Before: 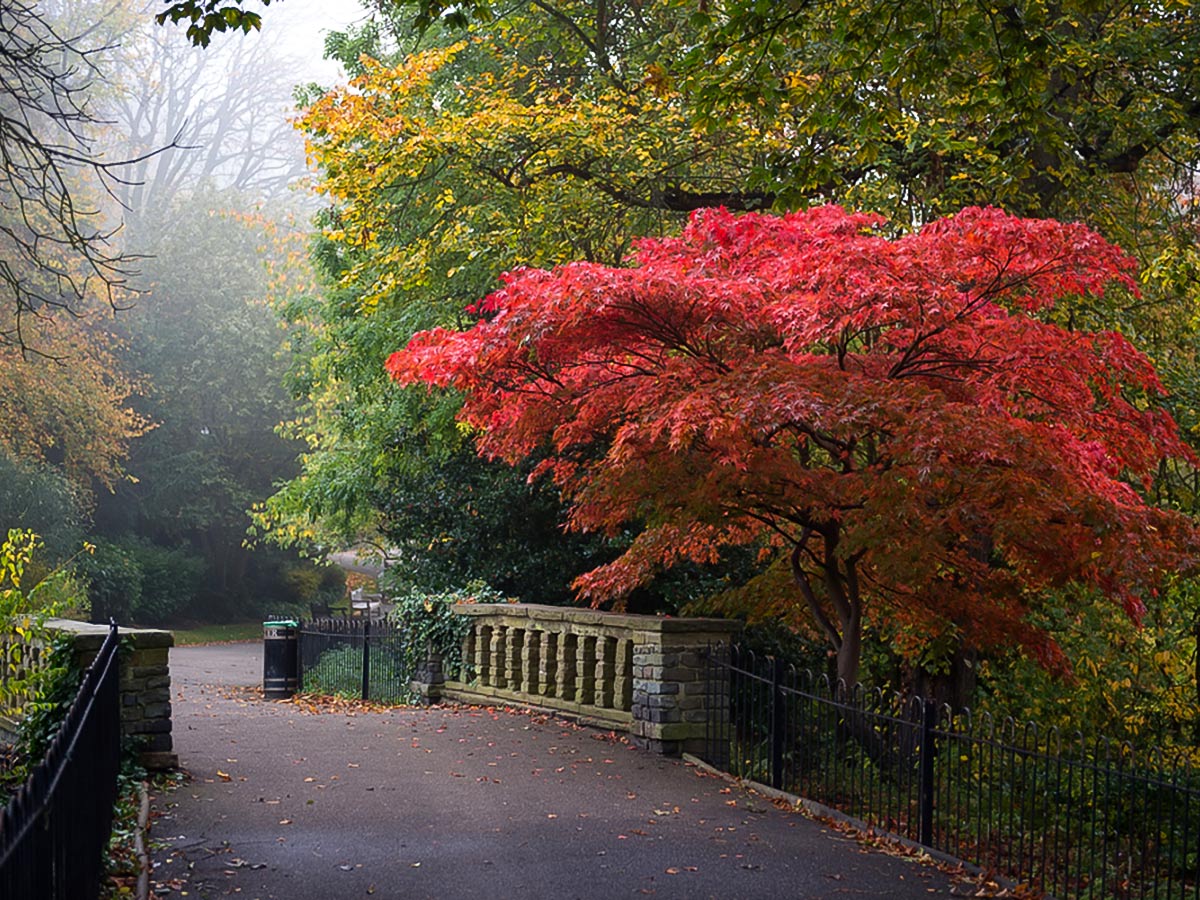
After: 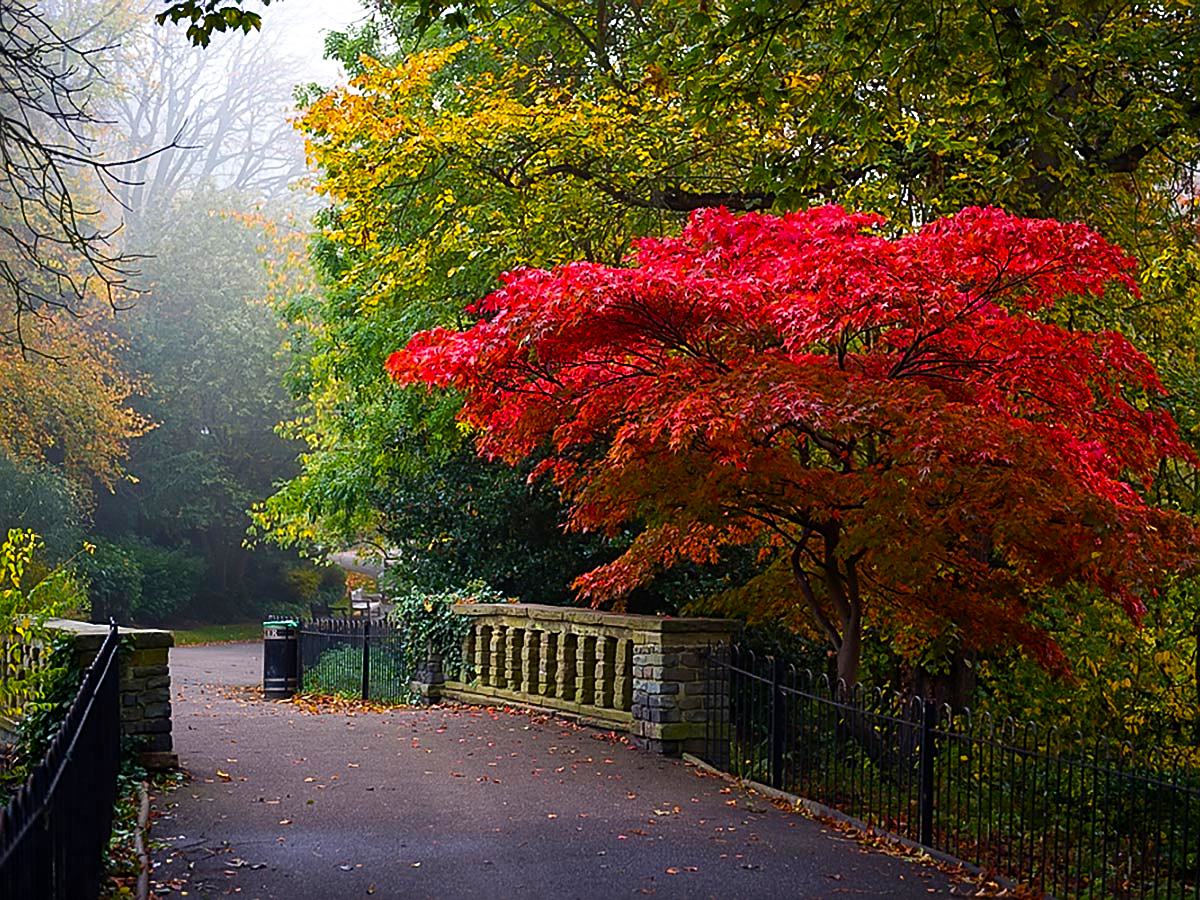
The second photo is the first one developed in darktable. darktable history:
sharpen: on, module defaults
color balance rgb: shadows lift › luminance -20.338%, perceptual saturation grading › global saturation 36.63%, perceptual saturation grading › shadows 34.948%
